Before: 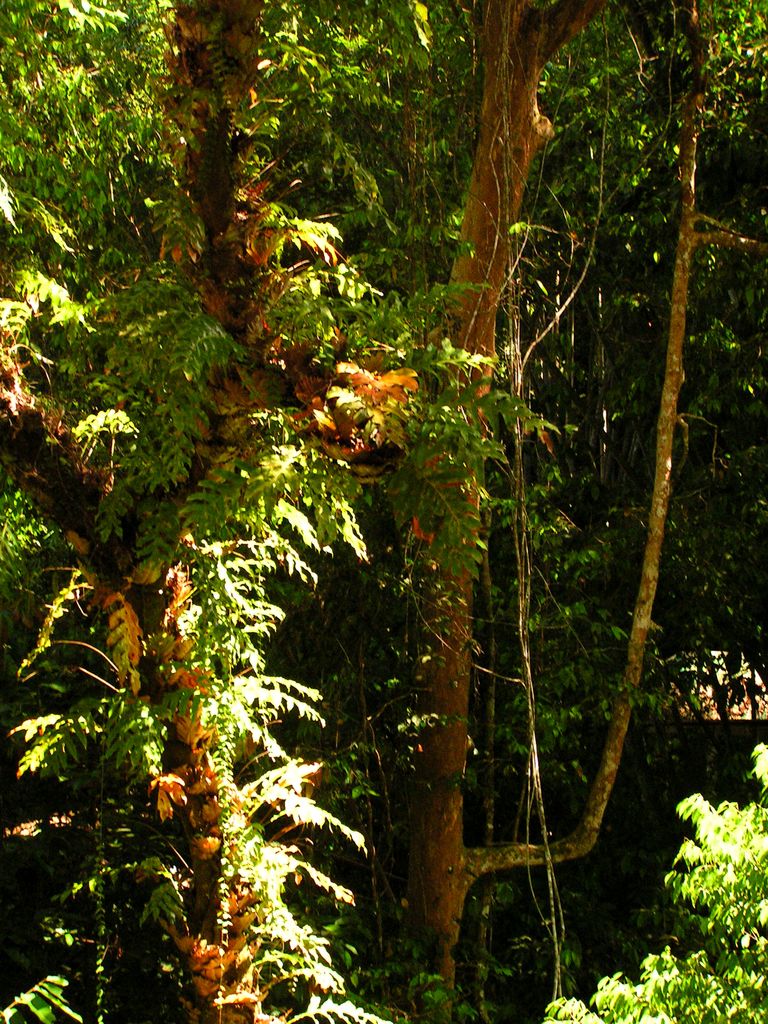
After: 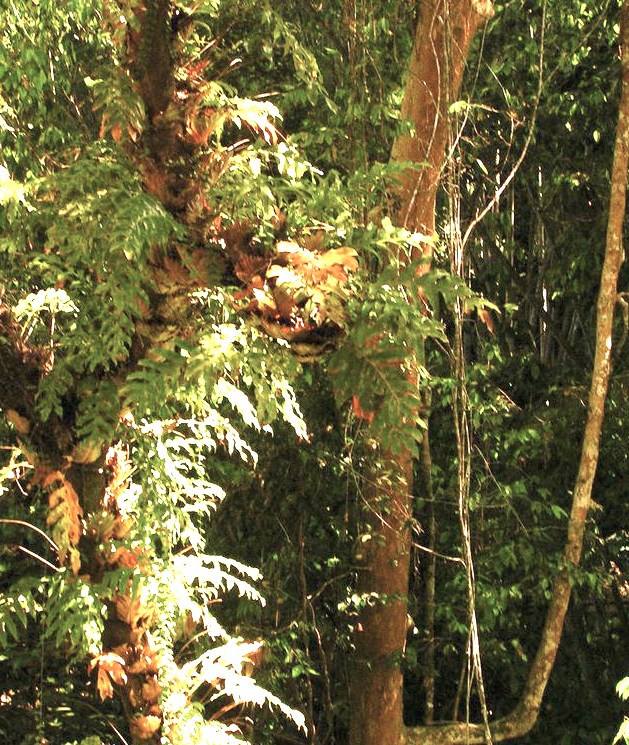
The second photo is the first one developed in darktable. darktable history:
color balance rgb: perceptual saturation grading › global saturation -0.31%, global vibrance -8%, contrast -13%, saturation formula JzAzBz (2021)
exposure: black level correction 0, exposure 1.173 EV, compensate exposure bias true, compensate highlight preservation false
color correction: highlights a* 5.59, highlights b* 5.24, saturation 0.68
crop: left 7.856%, top 11.836%, right 10.12%, bottom 15.387%
